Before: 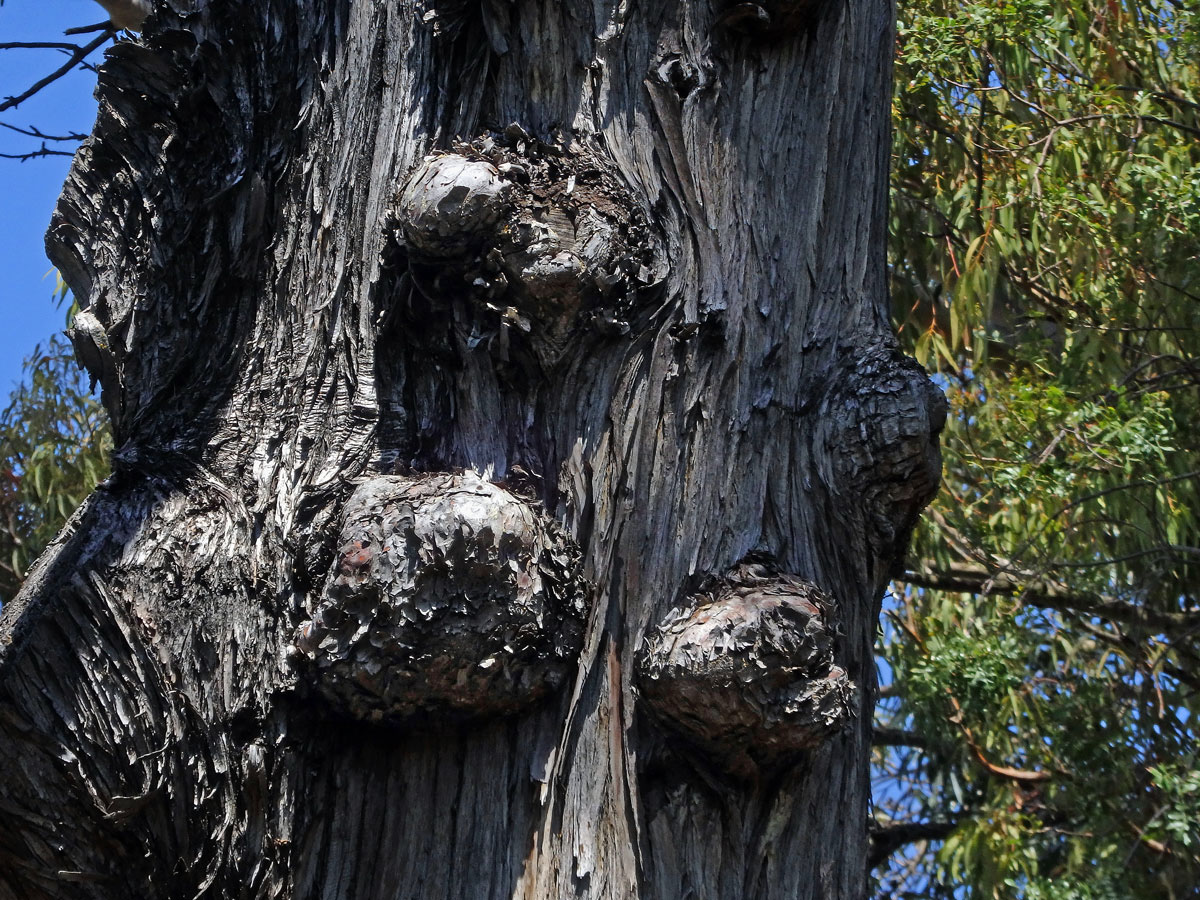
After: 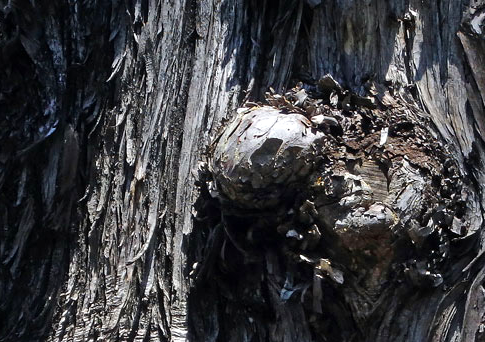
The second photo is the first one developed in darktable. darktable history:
exposure: exposure 0.175 EV, compensate highlight preservation false
velvia: strength 16.58%
crop: left 15.624%, top 5.424%, right 43.917%, bottom 56.572%
tone equalizer: on, module defaults
